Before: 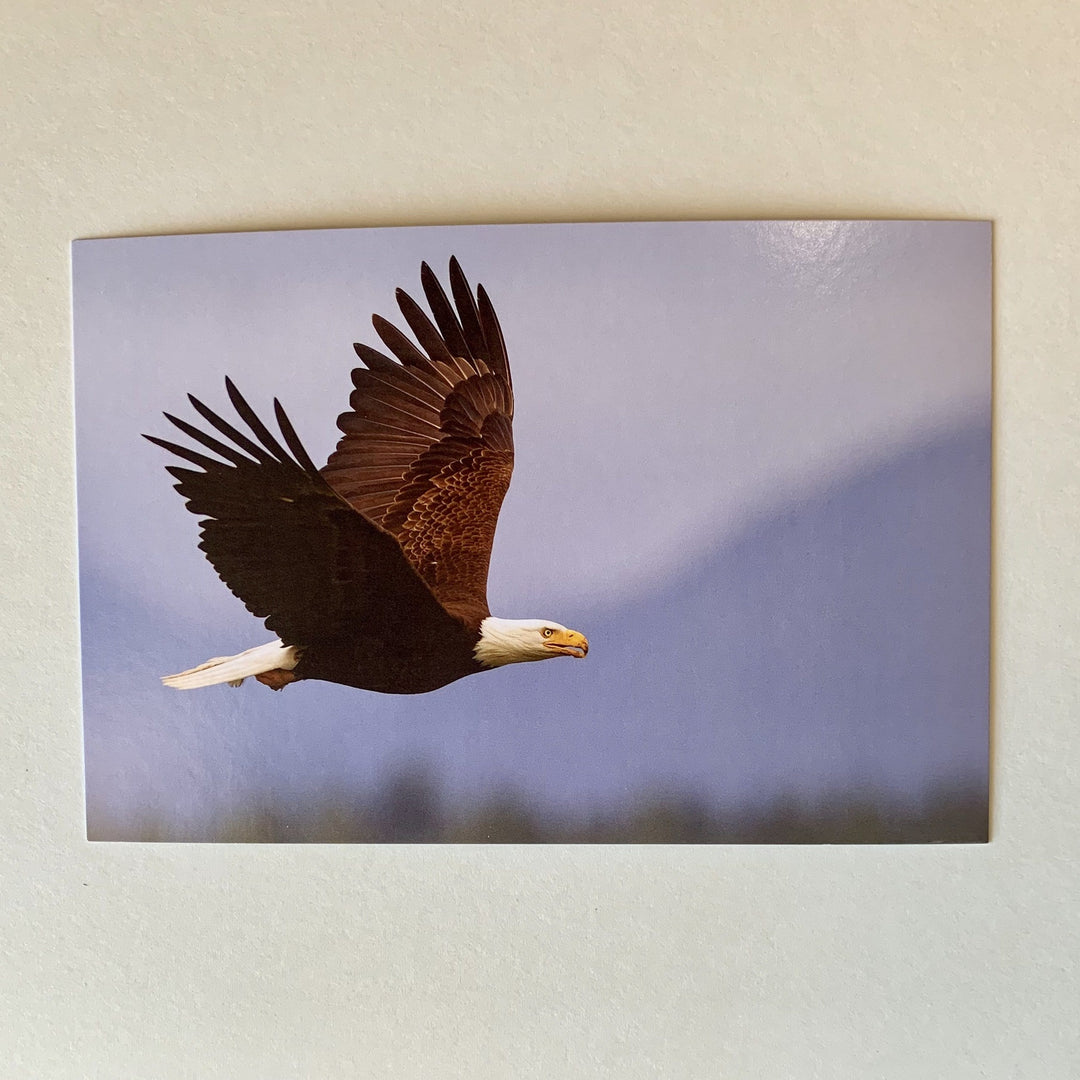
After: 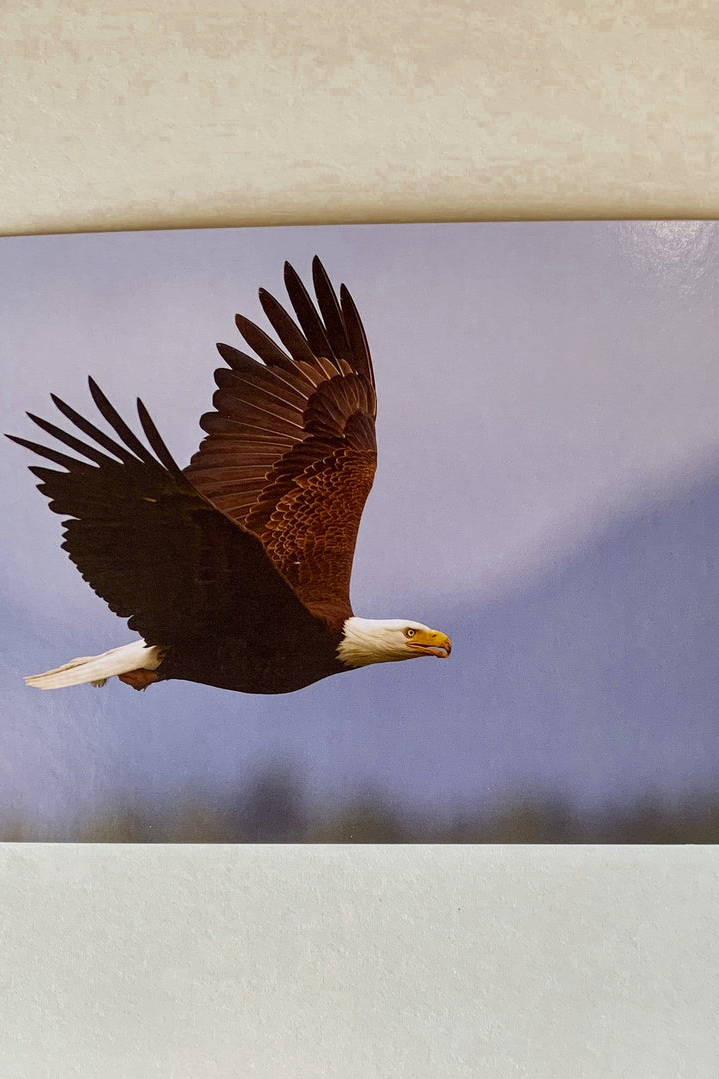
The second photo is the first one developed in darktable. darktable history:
color zones: curves: ch0 [(0.11, 0.396) (0.195, 0.36) (0.25, 0.5) (0.303, 0.412) (0.357, 0.544) (0.75, 0.5) (0.967, 0.328)]; ch1 [(0, 0.468) (0.112, 0.512) (0.202, 0.6) (0.25, 0.5) (0.307, 0.352) (0.357, 0.544) (0.75, 0.5) (0.963, 0.524)]
exposure: exposure -0.04 EV, compensate exposure bias true, compensate highlight preservation false
crop and rotate: left 12.824%, right 20.533%
